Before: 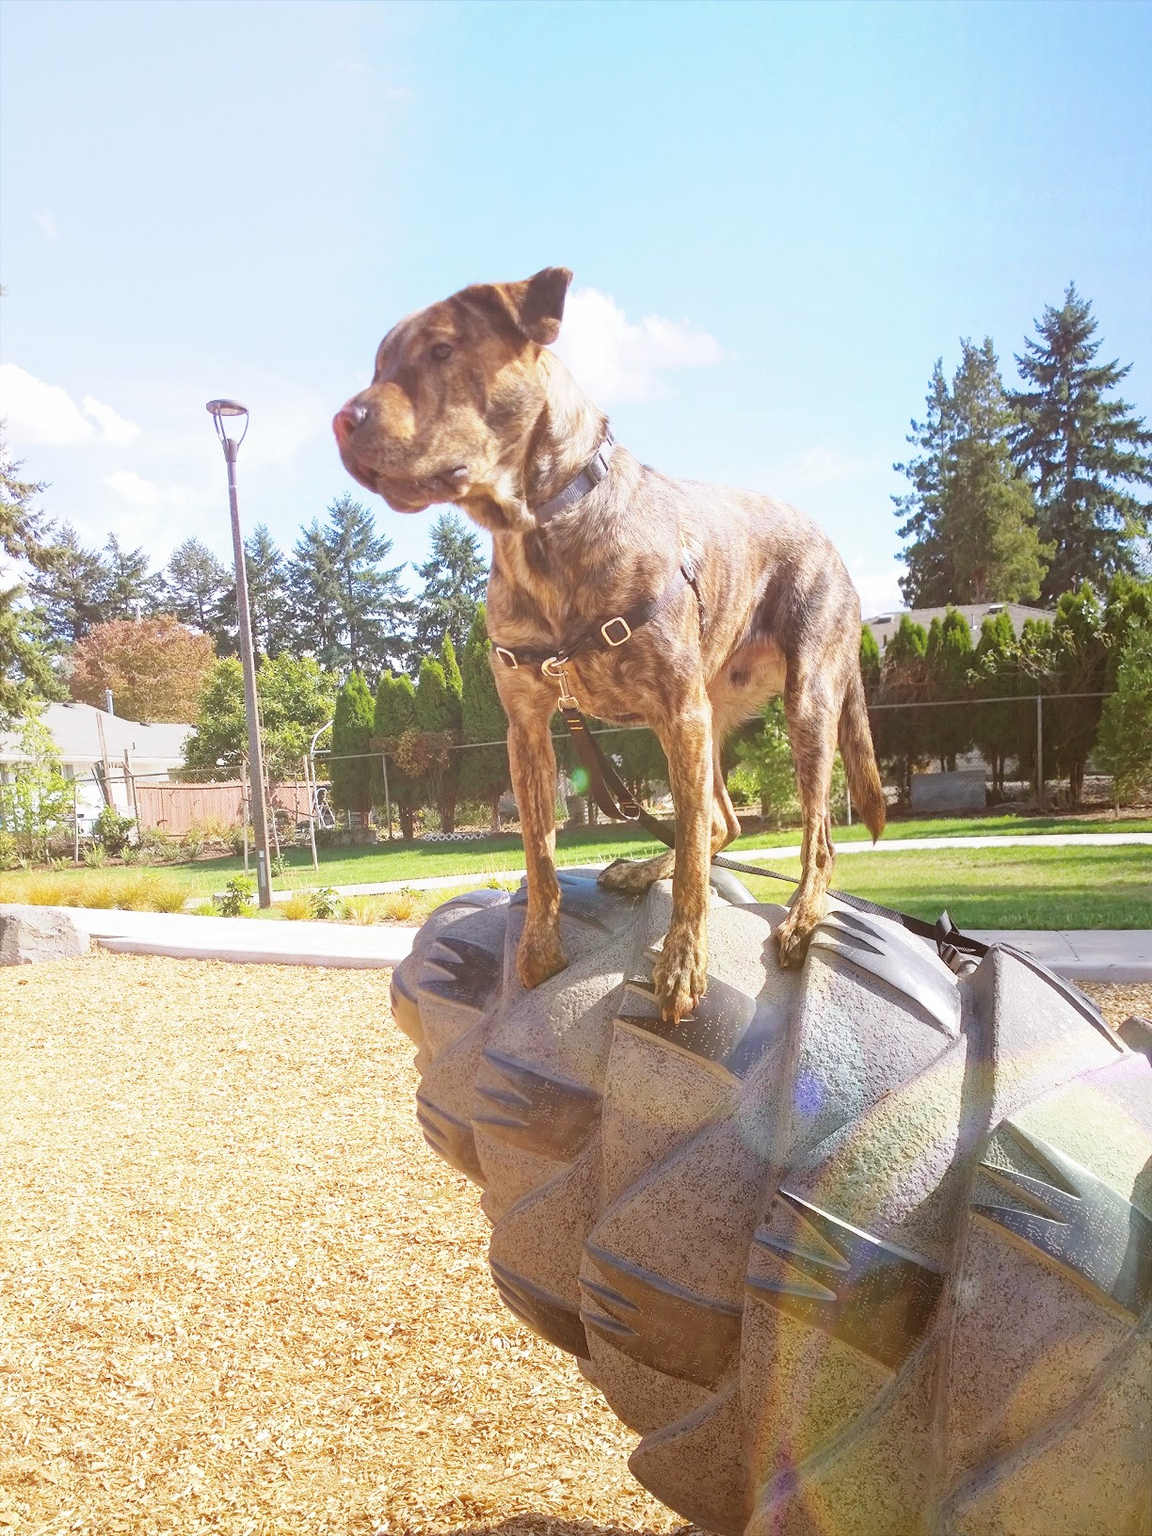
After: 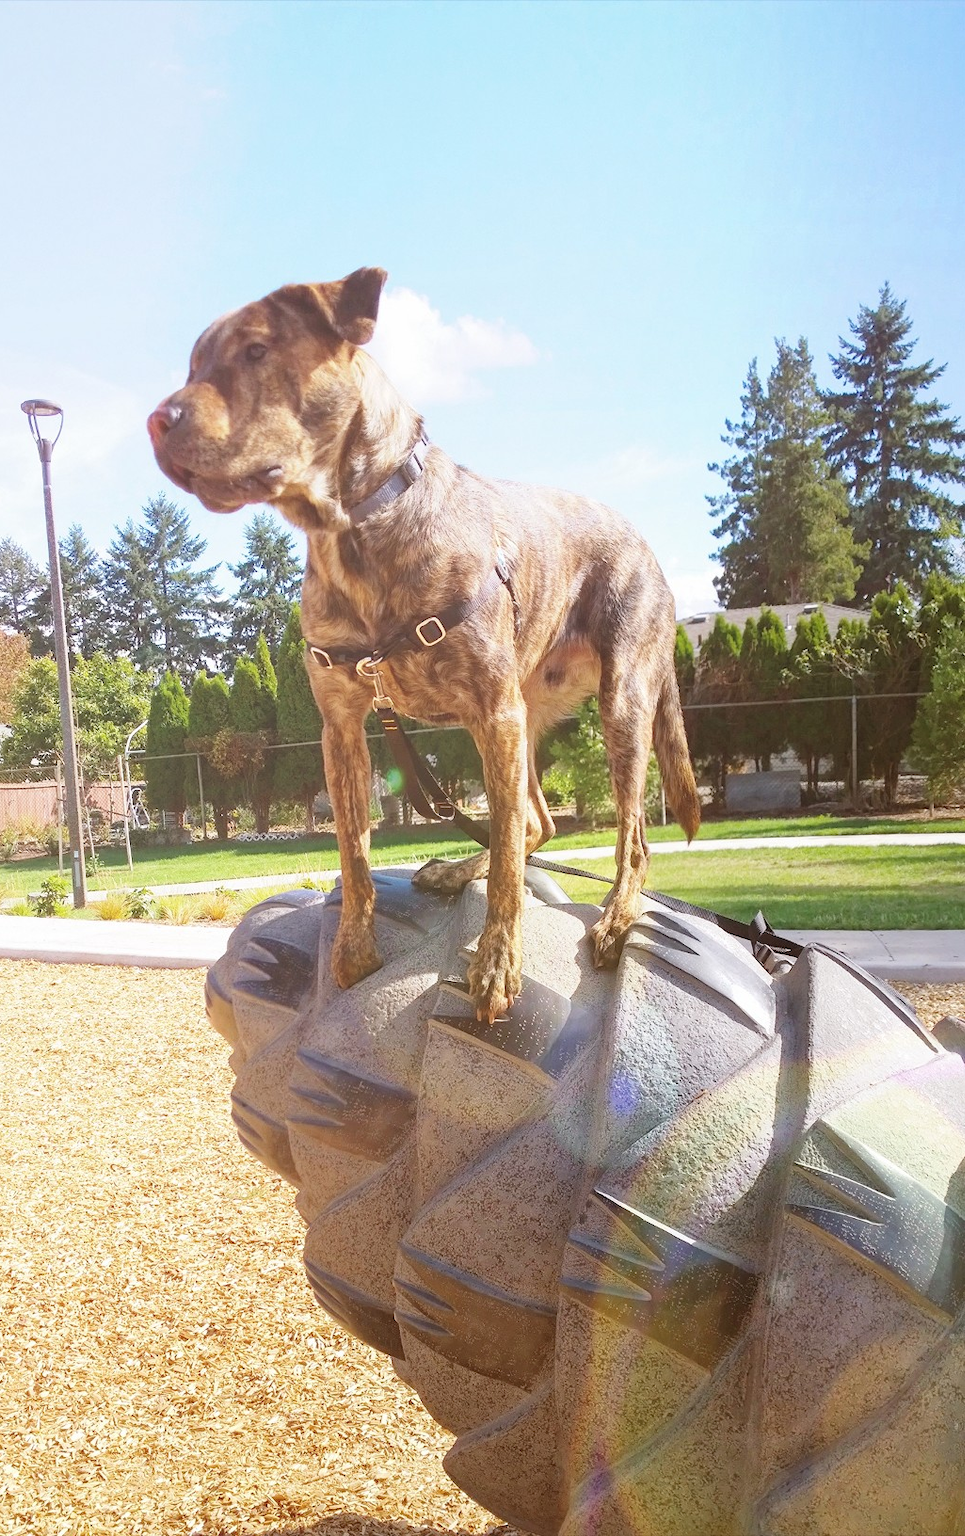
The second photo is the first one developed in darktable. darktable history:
crop: left 16.148%
